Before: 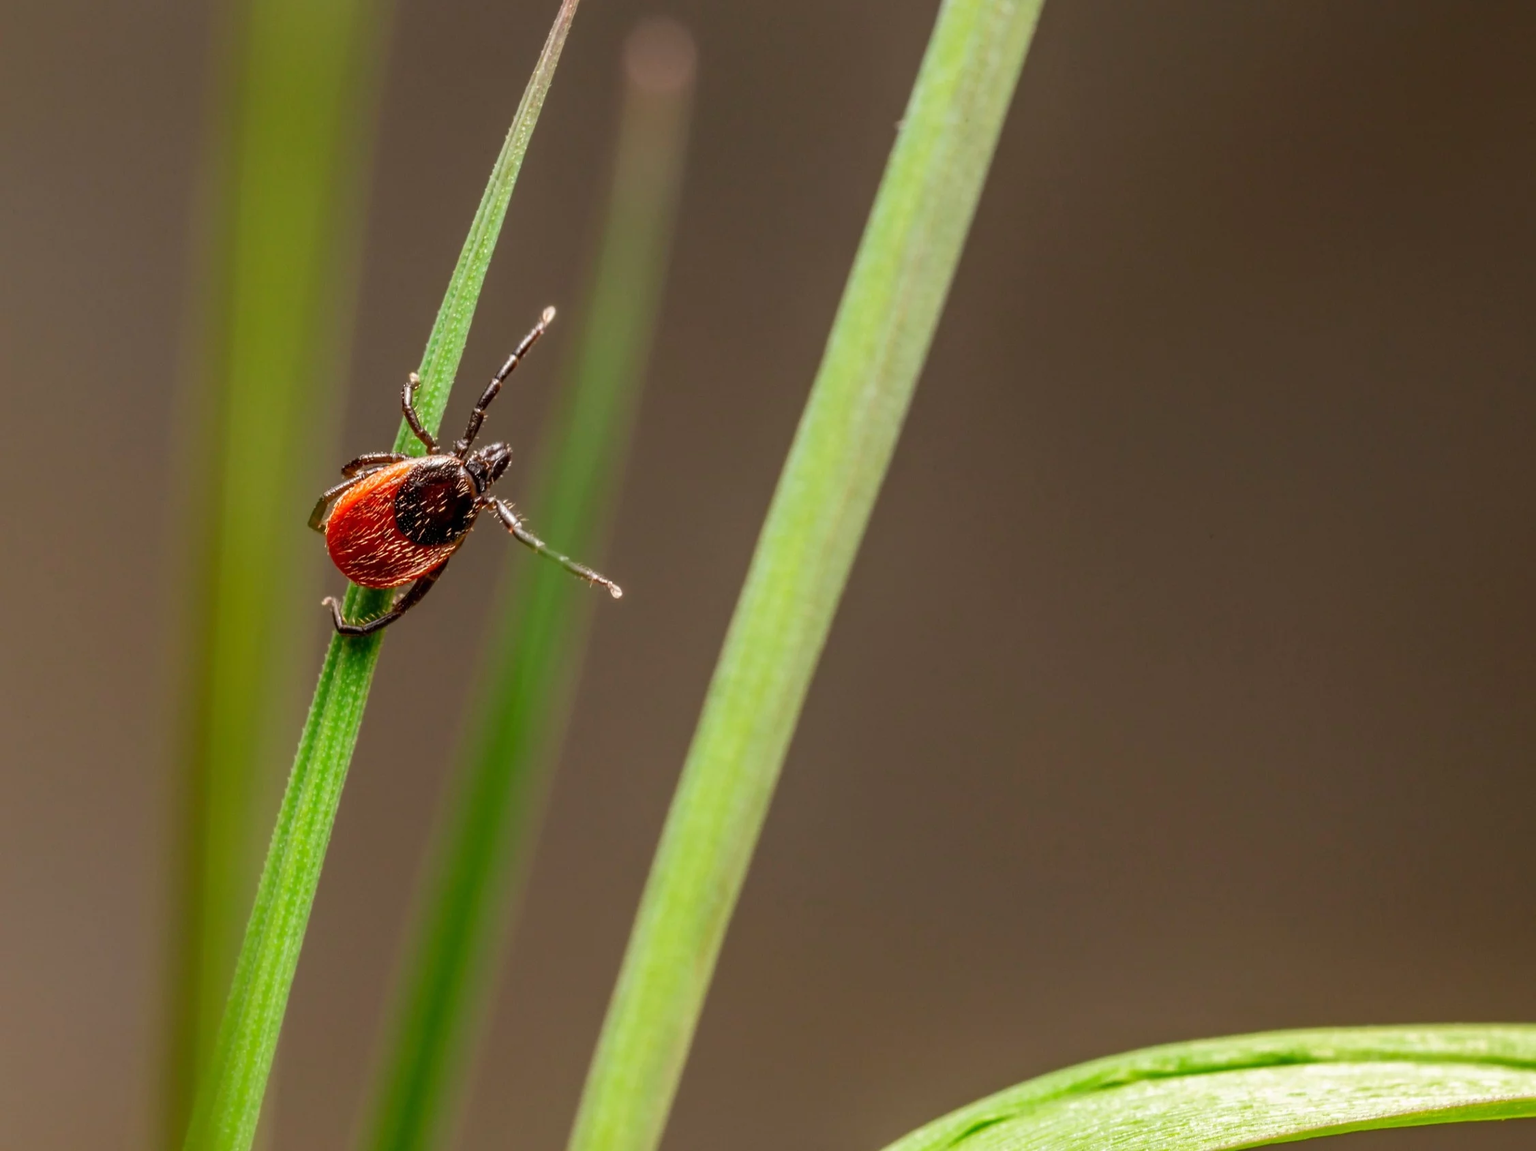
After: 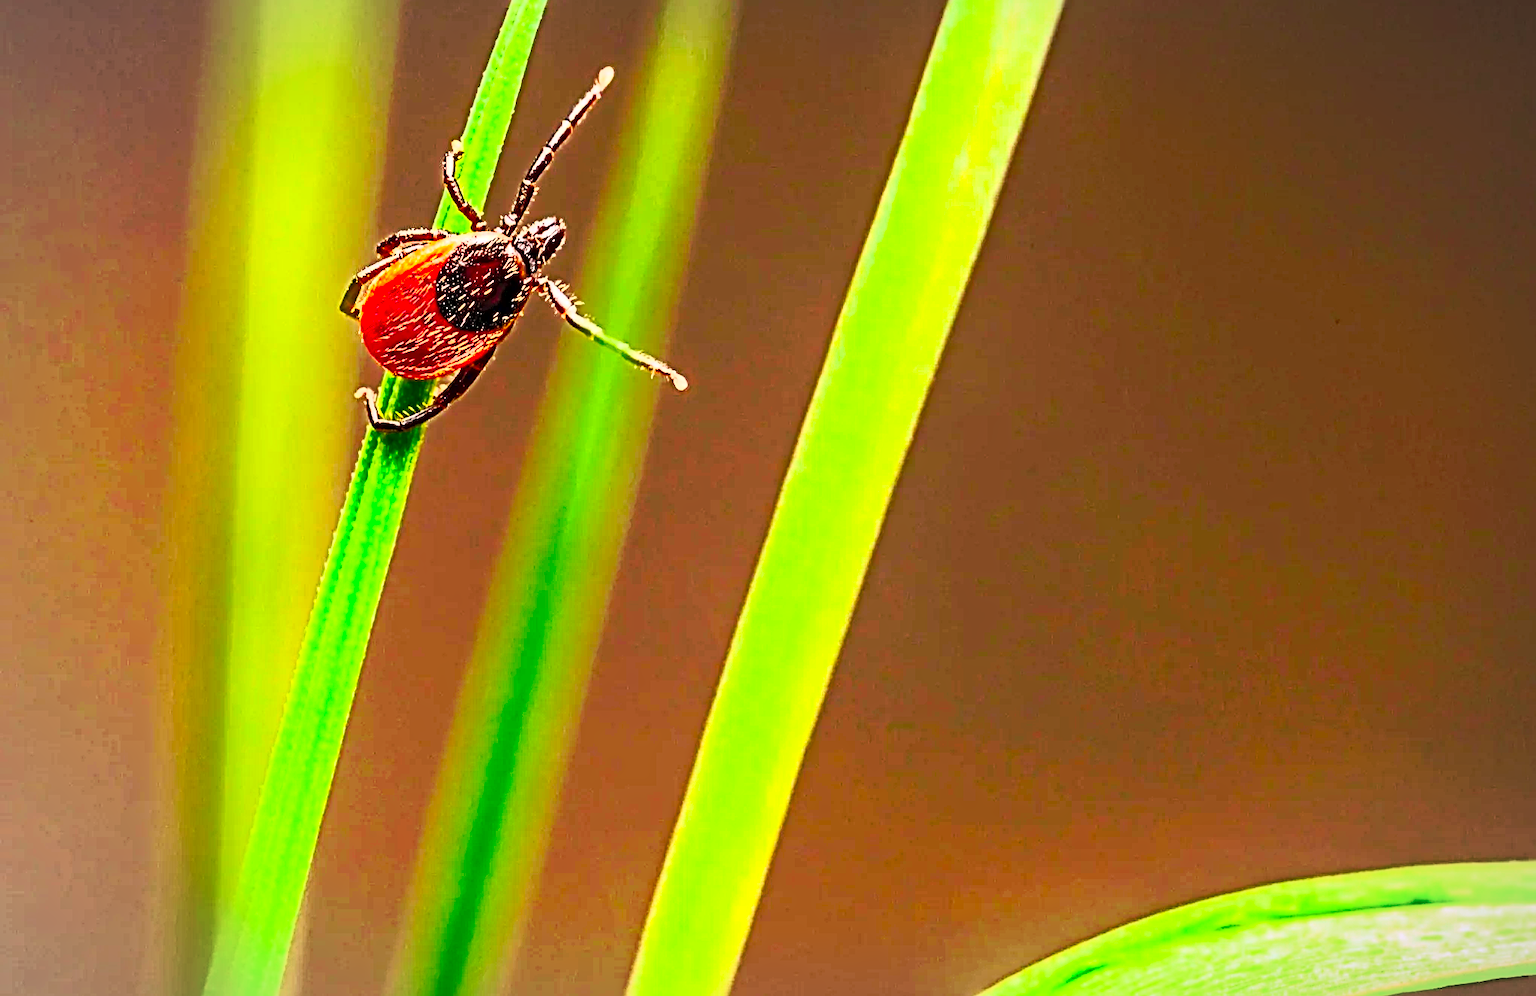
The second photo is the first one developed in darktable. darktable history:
sharpen: radius 3.664, amount 0.929
local contrast: mode bilateral grid, contrast 11, coarseness 24, detail 115%, midtone range 0.2
exposure: black level correction 0.001, exposure 0.499 EV, compensate exposure bias true, compensate highlight preservation false
crop: top 21.362%, right 9.392%, bottom 0.225%
haze removal: strength 0.519, distance 0.924, compatibility mode true, adaptive false
contrast brightness saturation: contrast 0.986, brightness 0.998, saturation 0.998
vignetting: fall-off start 86.7%, brightness -0.269, automatic ratio true
tone curve: curves: ch0 [(0, 0) (0.003, 0.003) (0.011, 0.011) (0.025, 0.024) (0.044, 0.042) (0.069, 0.066) (0.1, 0.095) (0.136, 0.129) (0.177, 0.169) (0.224, 0.214) (0.277, 0.264) (0.335, 0.319) (0.399, 0.38) (0.468, 0.446) (0.543, 0.558) (0.623, 0.636) (0.709, 0.719) (0.801, 0.807) (0.898, 0.901) (1, 1)], preserve colors none
